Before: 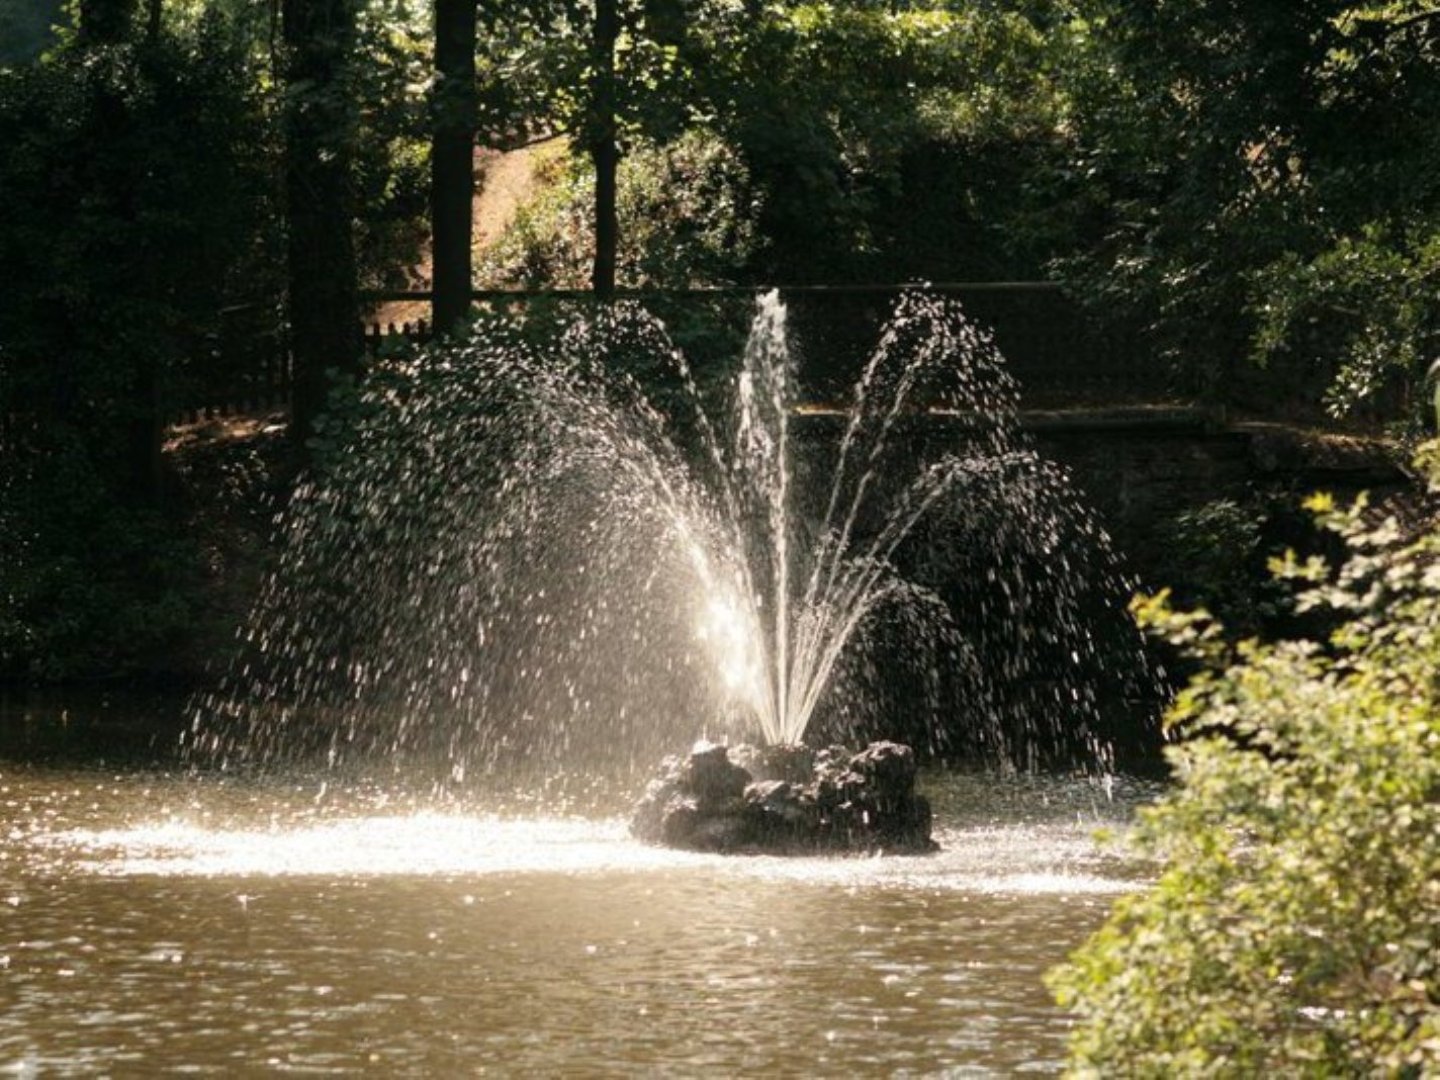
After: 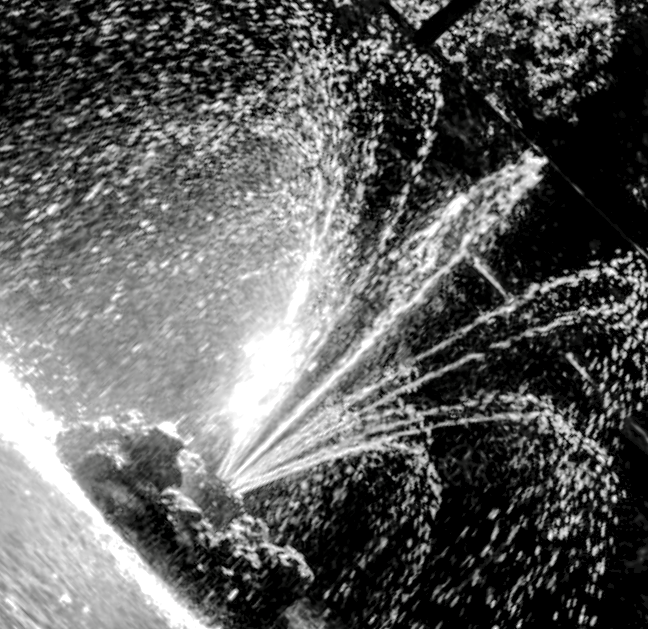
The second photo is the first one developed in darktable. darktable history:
shadows and highlights: on, module defaults
exposure: black level correction 0.009, compensate highlight preservation false
local contrast: highlights 60%, shadows 62%, detail 160%
tone curve: curves: ch0 [(0, 0) (0.003, 0.031) (0.011, 0.033) (0.025, 0.038) (0.044, 0.049) (0.069, 0.059) (0.1, 0.071) (0.136, 0.093) (0.177, 0.142) (0.224, 0.204) (0.277, 0.292) (0.335, 0.387) (0.399, 0.484) (0.468, 0.567) (0.543, 0.643) (0.623, 0.712) (0.709, 0.776) (0.801, 0.837) (0.898, 0.903) (1, 1)], color space Lab, linked channels, preserve colors none
color calibration: output gray [0.21, 0.42, 0.37, 0], illuminant same as pipeline (D50), adaptation none (bypass), x 0.332, y 0.333, temperature 5016.39 K
crop and rotate: angle -45.38°, top 16.185%, right 0.995%, bottom 11.722%
color balance rgb: shadows lift › chroma 0.836%, shadows lift › hue 110°, highlights gain › luminance 14.681%, perceptual saturation grading › global saturation 25.64%, perceptual brilliance grading › global brilliance 2.782%, perceptual brilliance grading › highlights -3.139%, perceptual brilliance grading › shadows 3.15%, global vibrance 20%
